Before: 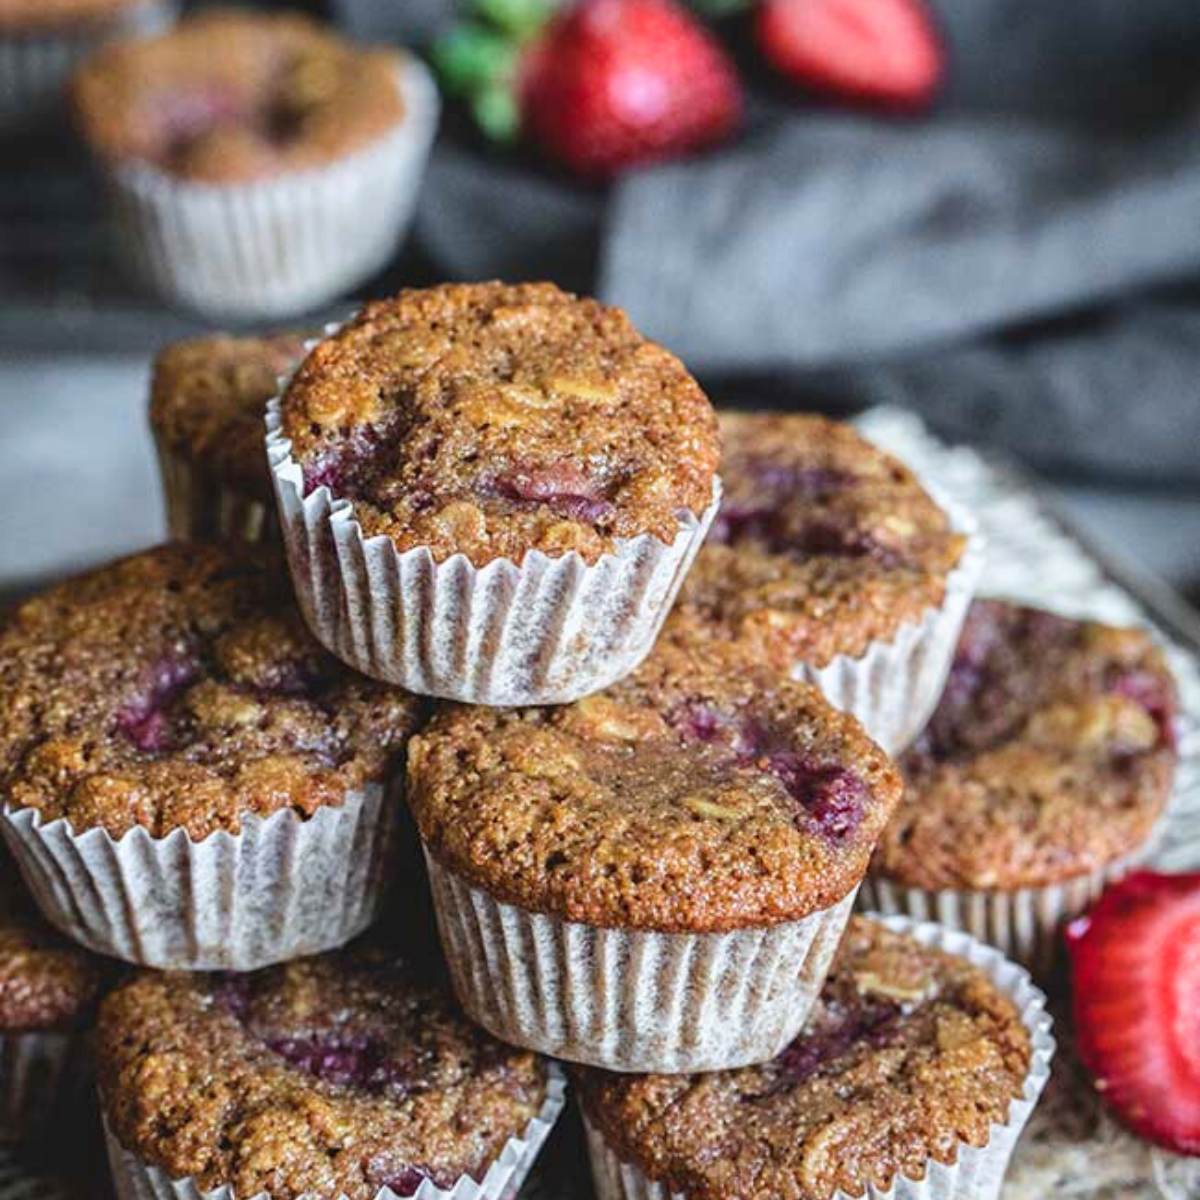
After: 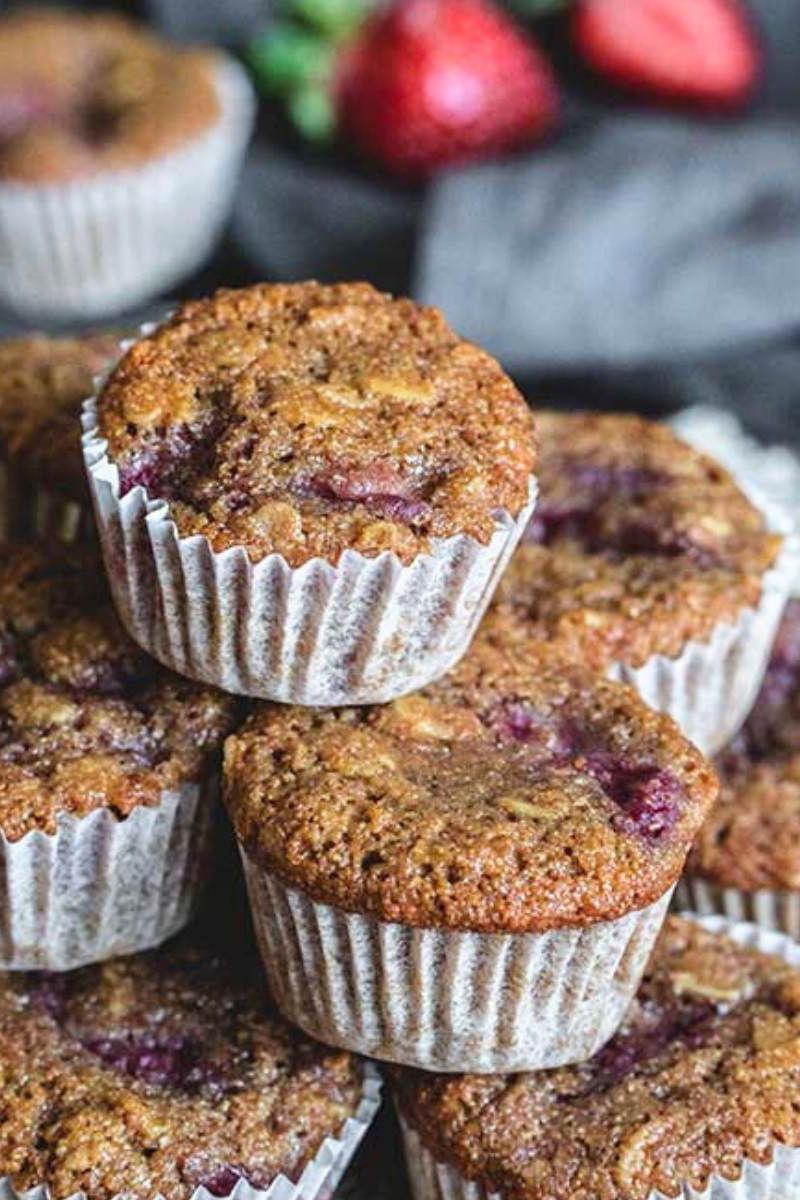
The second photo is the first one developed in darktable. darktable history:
crop: left 15.405%, right 17.854%
